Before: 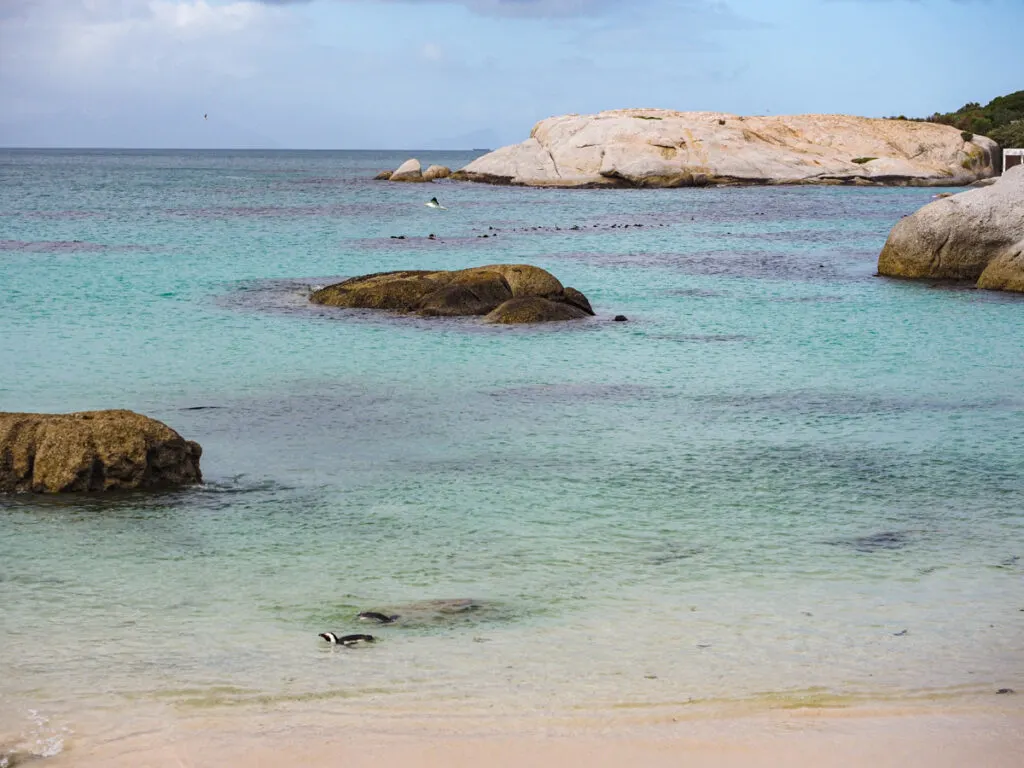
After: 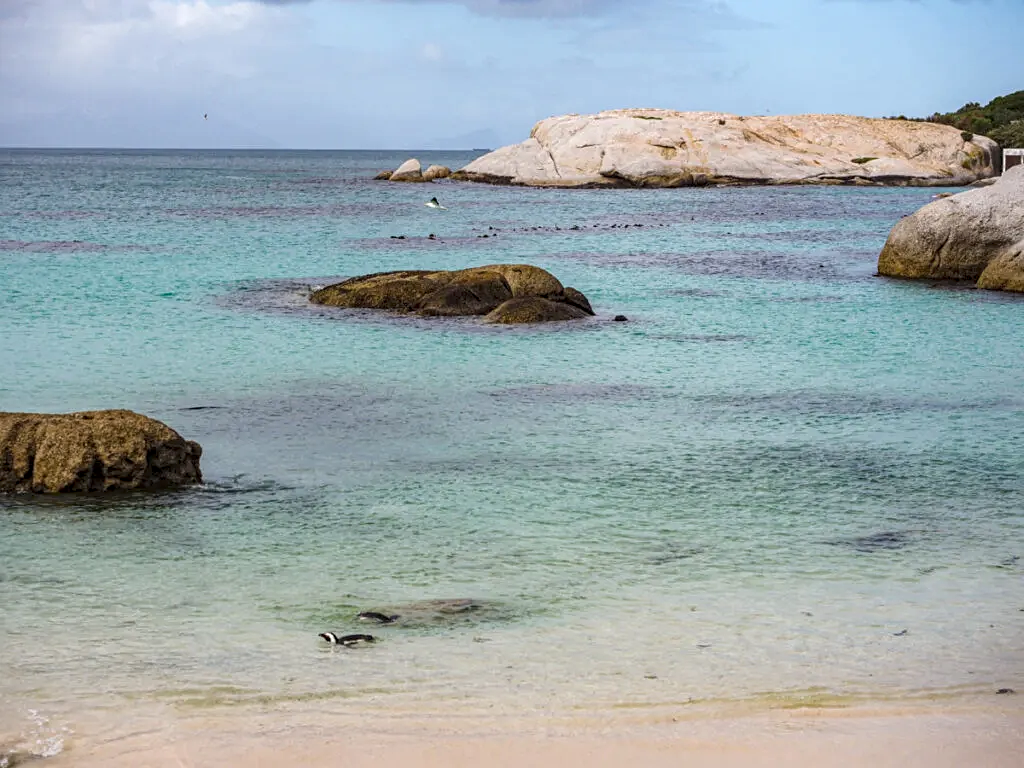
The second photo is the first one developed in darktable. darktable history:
local contrast: on, module defaults
sharpen: amount 0.213
